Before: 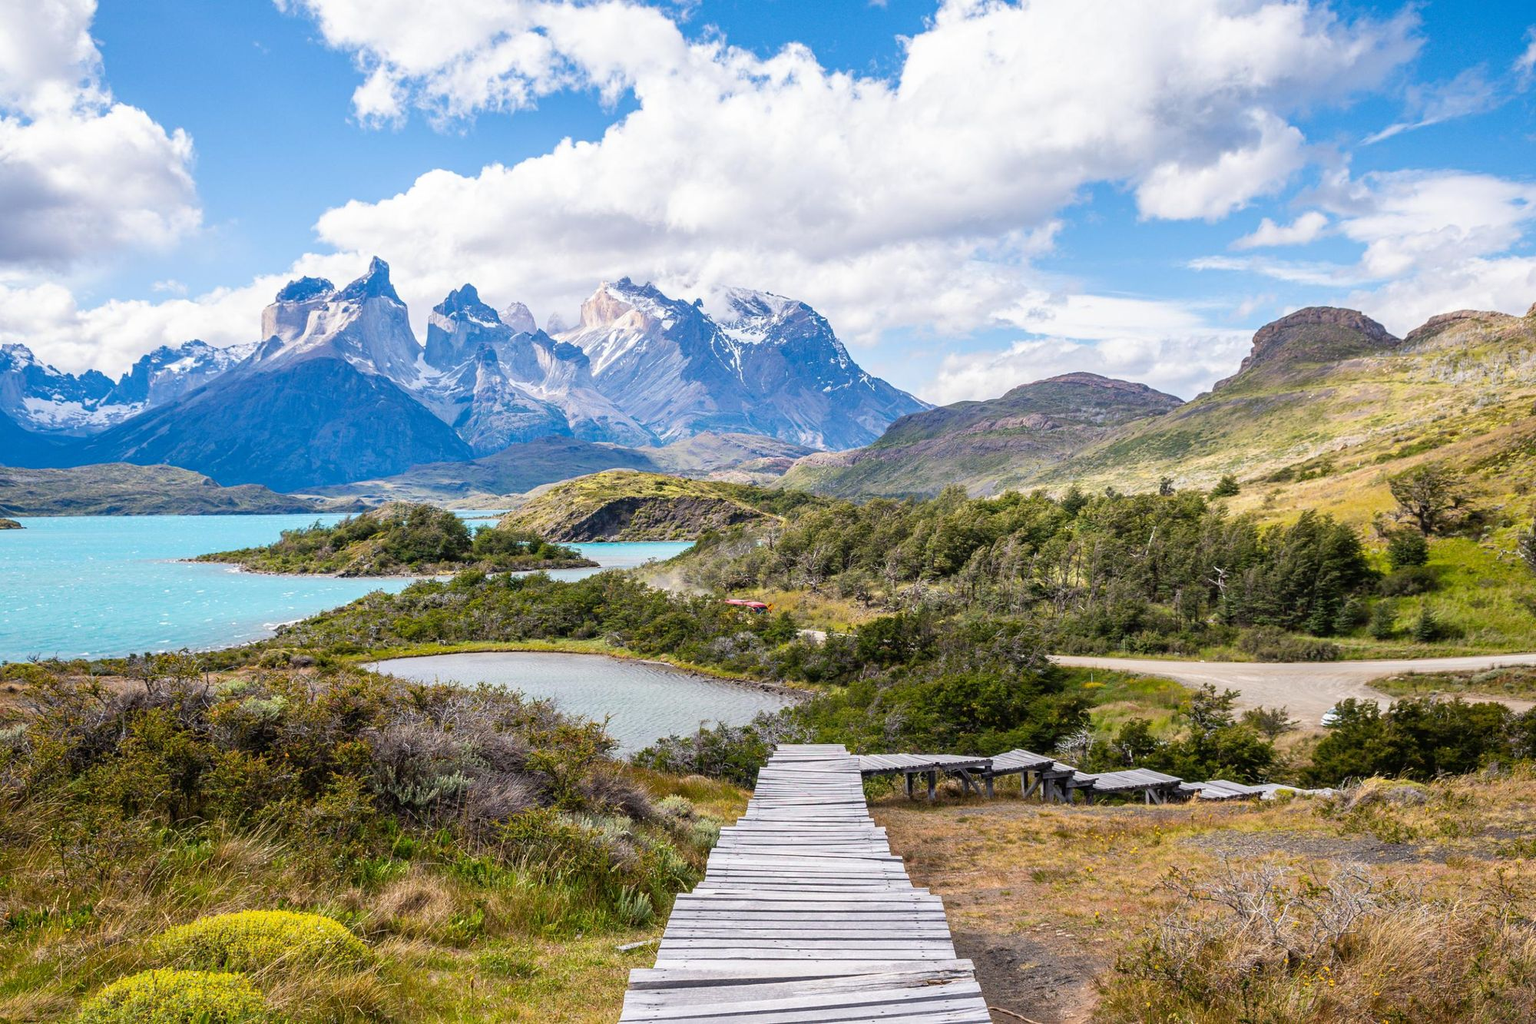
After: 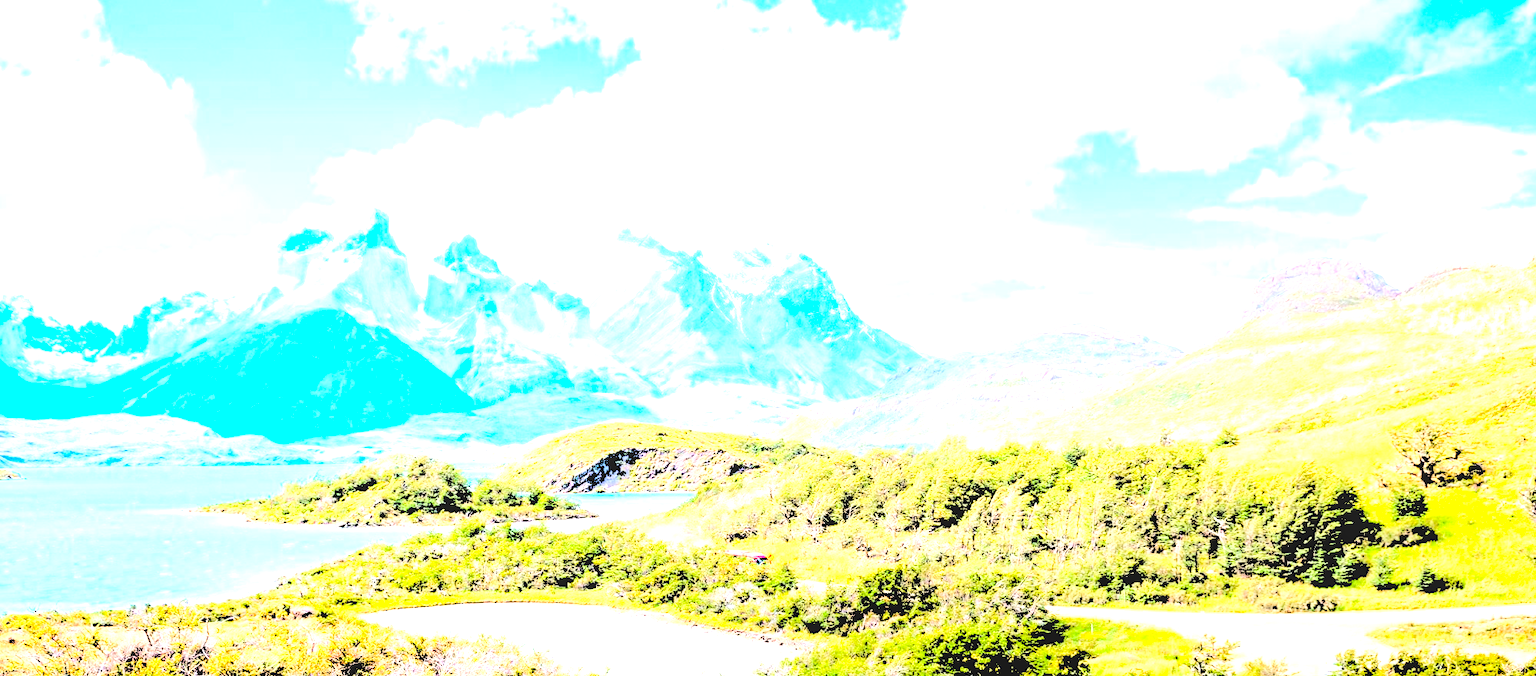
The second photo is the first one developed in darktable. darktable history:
local contrast: on, module defaults
exposure: black level correction 0, exposure 0.692 EV, compensate exposure bias true, compensate highlight preservation false
crop and rotate: top 4.842%, bottom 29.061%
levels: levels [0.246, 0.256, 0.506]
